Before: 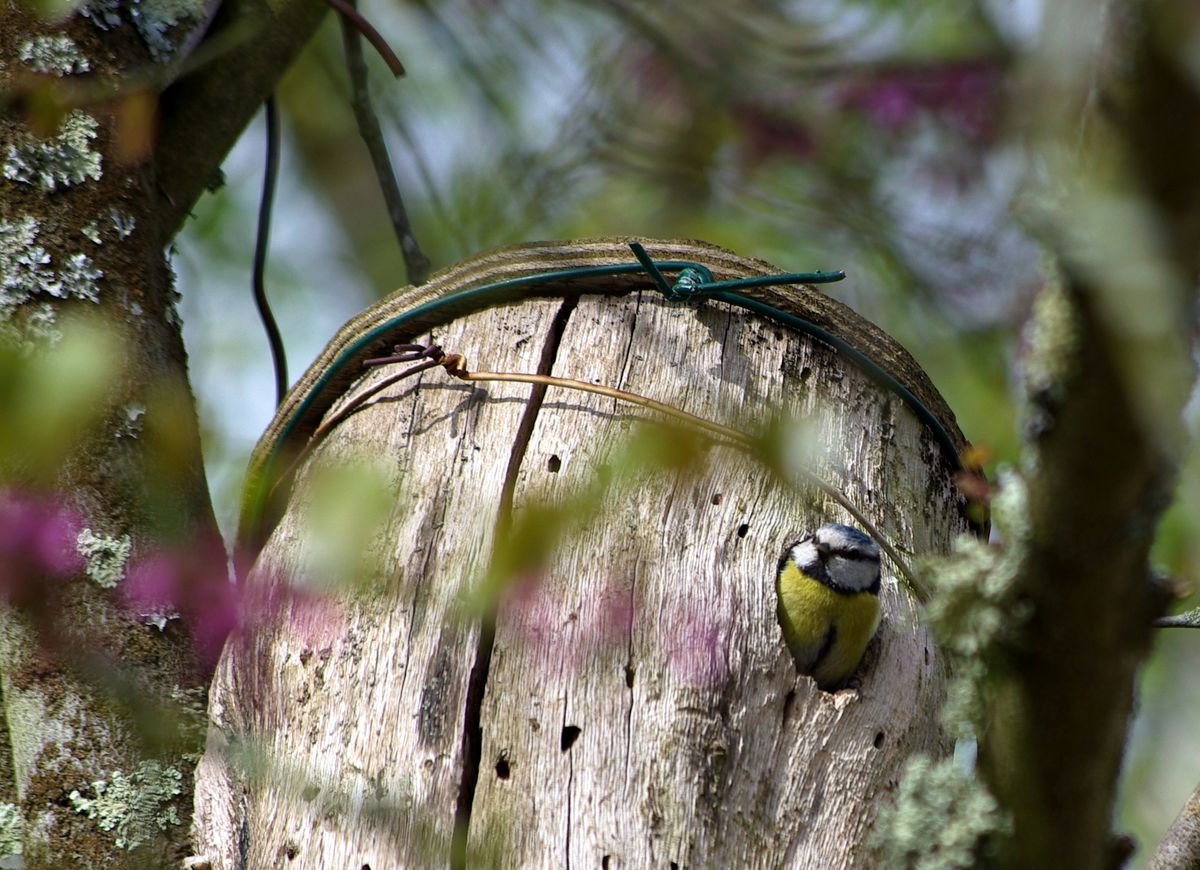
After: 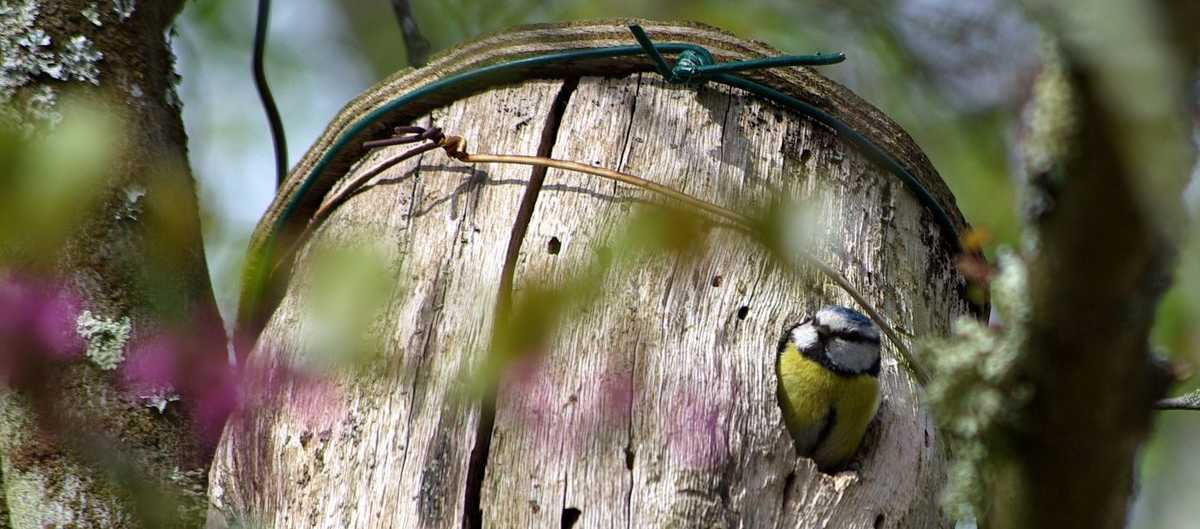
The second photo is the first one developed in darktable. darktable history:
crop and rotate: top 25.098%, bottom 14.031%
